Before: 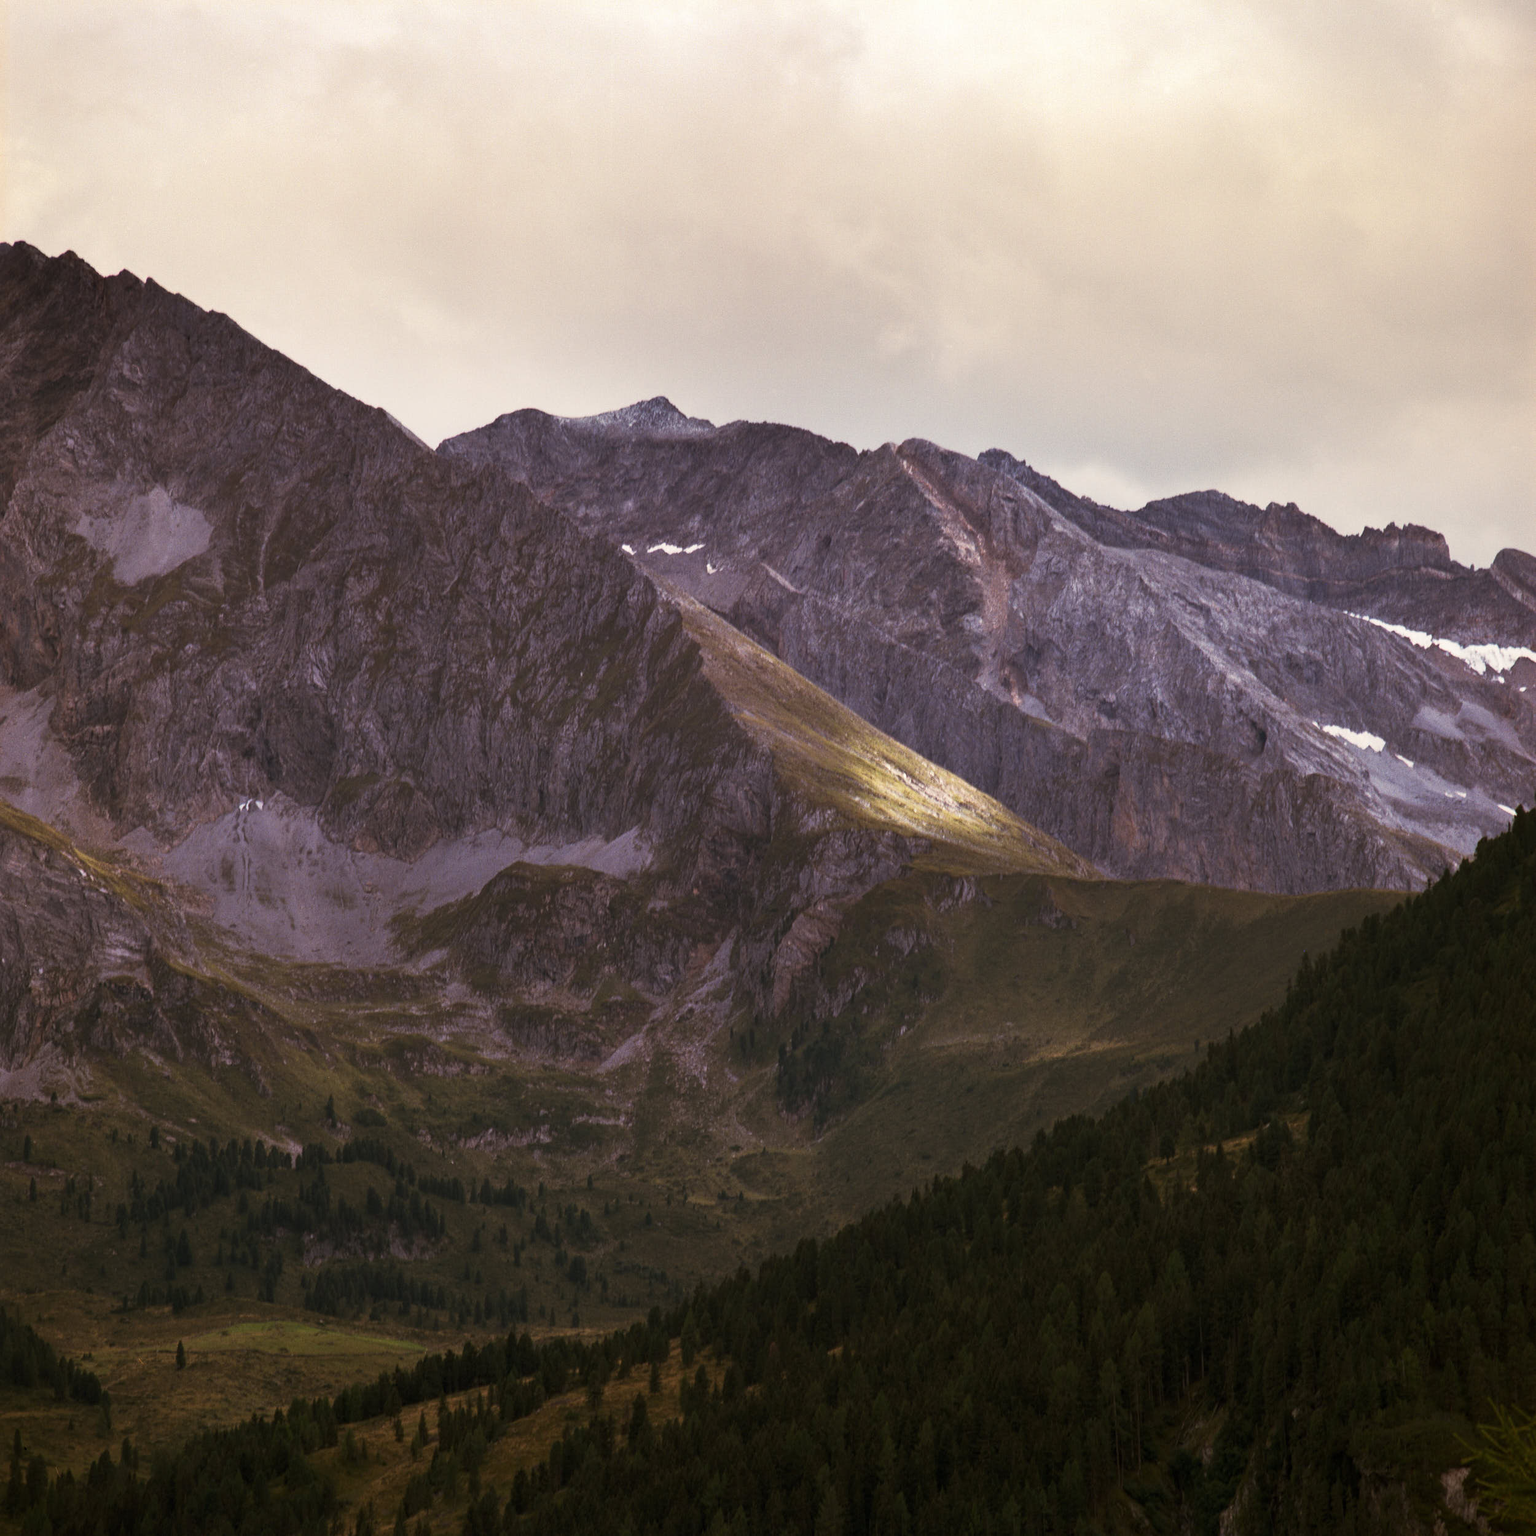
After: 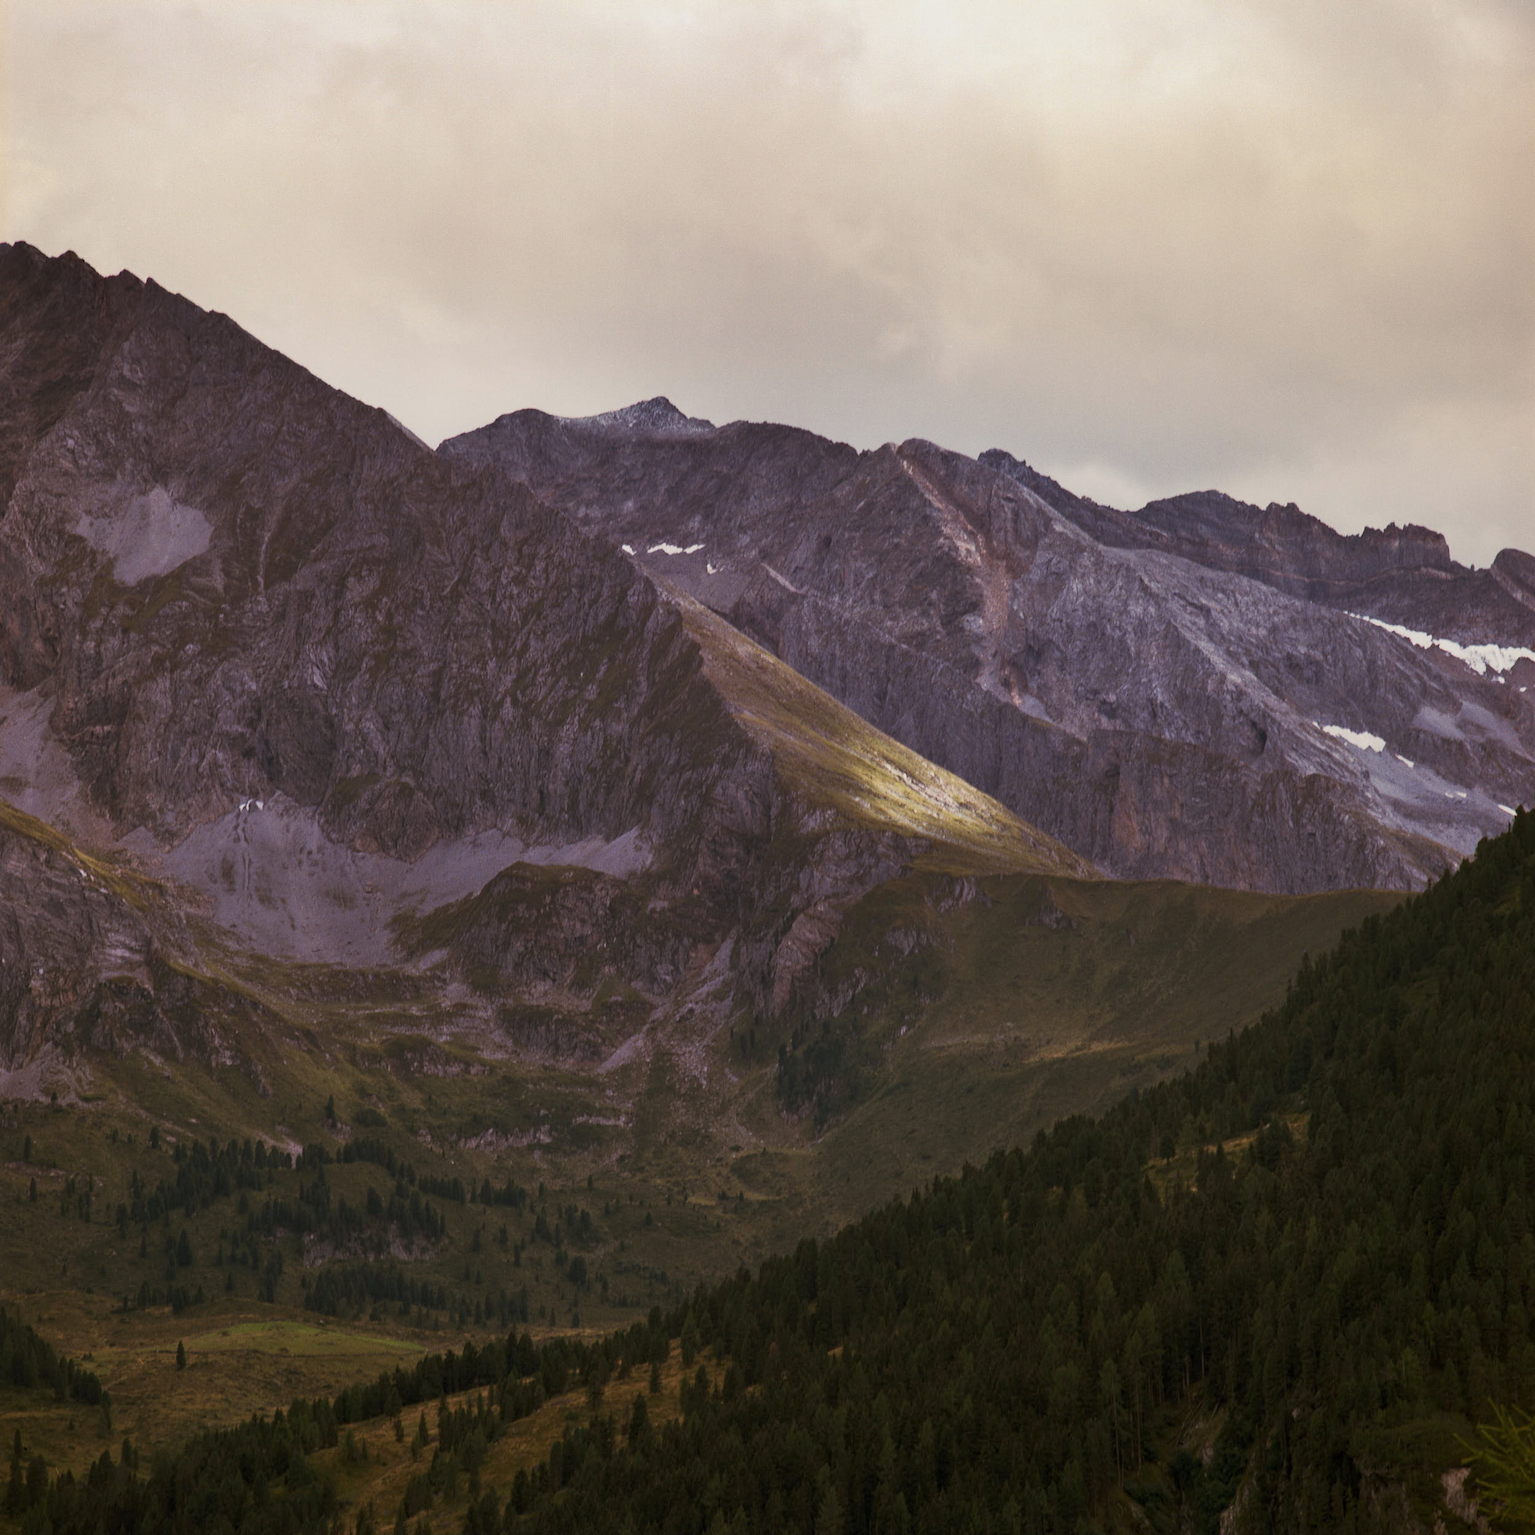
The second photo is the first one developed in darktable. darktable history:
tone equalizer: -8 EV 0.236 EV, -7 EV 0.428 EV, -6 EV 0.455 EV, -5 EV 0.235 EV, -3 EV -0.256 EV, -2 EV -0.396 EV, -1 EV -0.396 EV, +0 EV -0.256 EV, mask exposure compensation -0.505 EV
